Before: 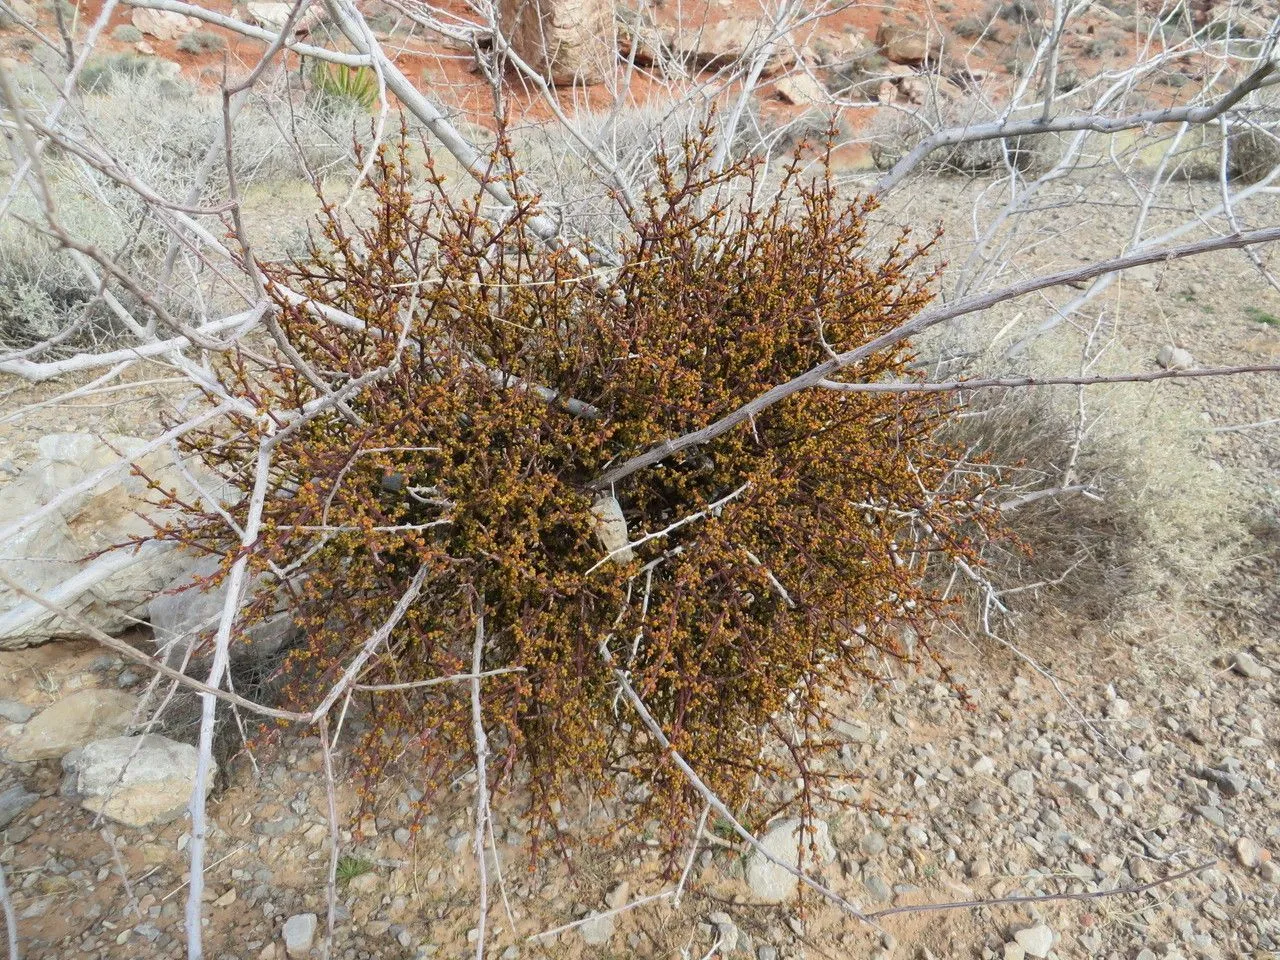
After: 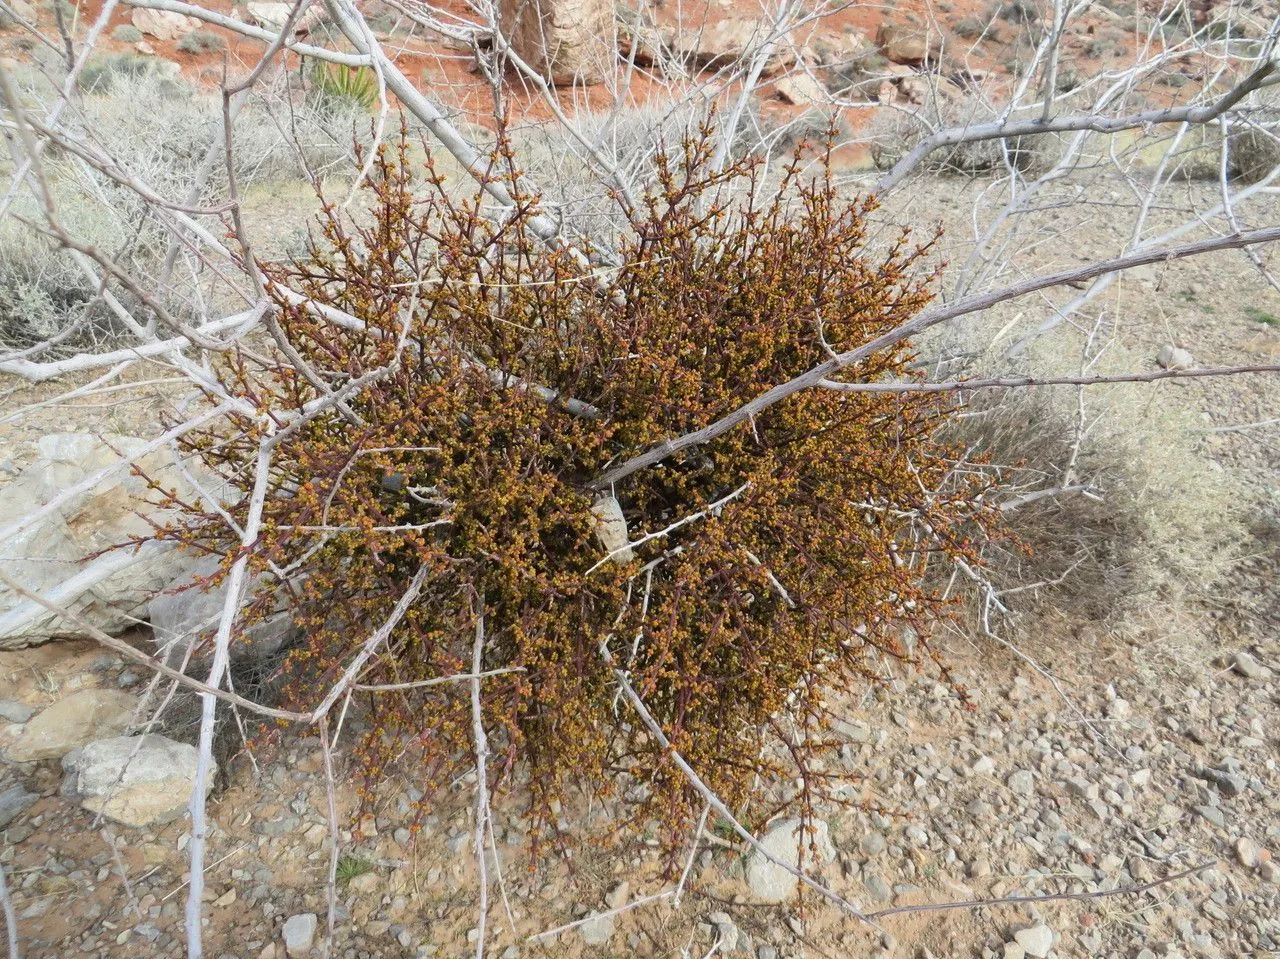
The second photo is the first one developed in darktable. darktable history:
crop: bottom 0.071%
